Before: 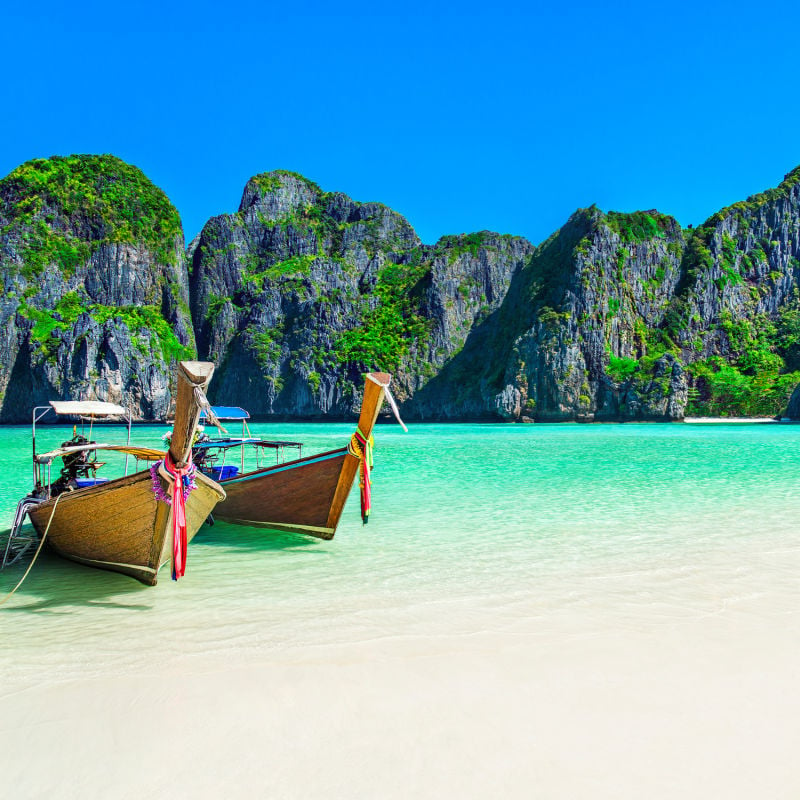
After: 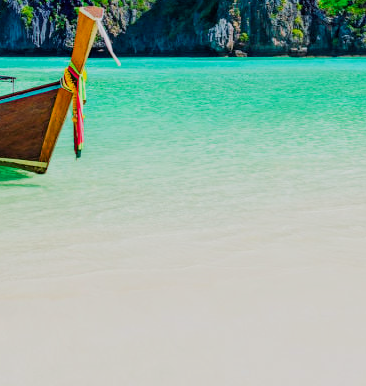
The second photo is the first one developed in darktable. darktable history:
color balance: lift [1, 1, 0.999, 1.001], gamma [1, 1.003, 1.005, 0.995], gain [1, 0.992, 0.988, 1.012], contrast 5%, output saturation 110%
filmic rgb: black relative exposure -7.32 EV, white relative exposure 5.09 EV, hardness 3.2
crop: left 35.976%, top 45.819%, right 18.162%, bottom 5.807%
